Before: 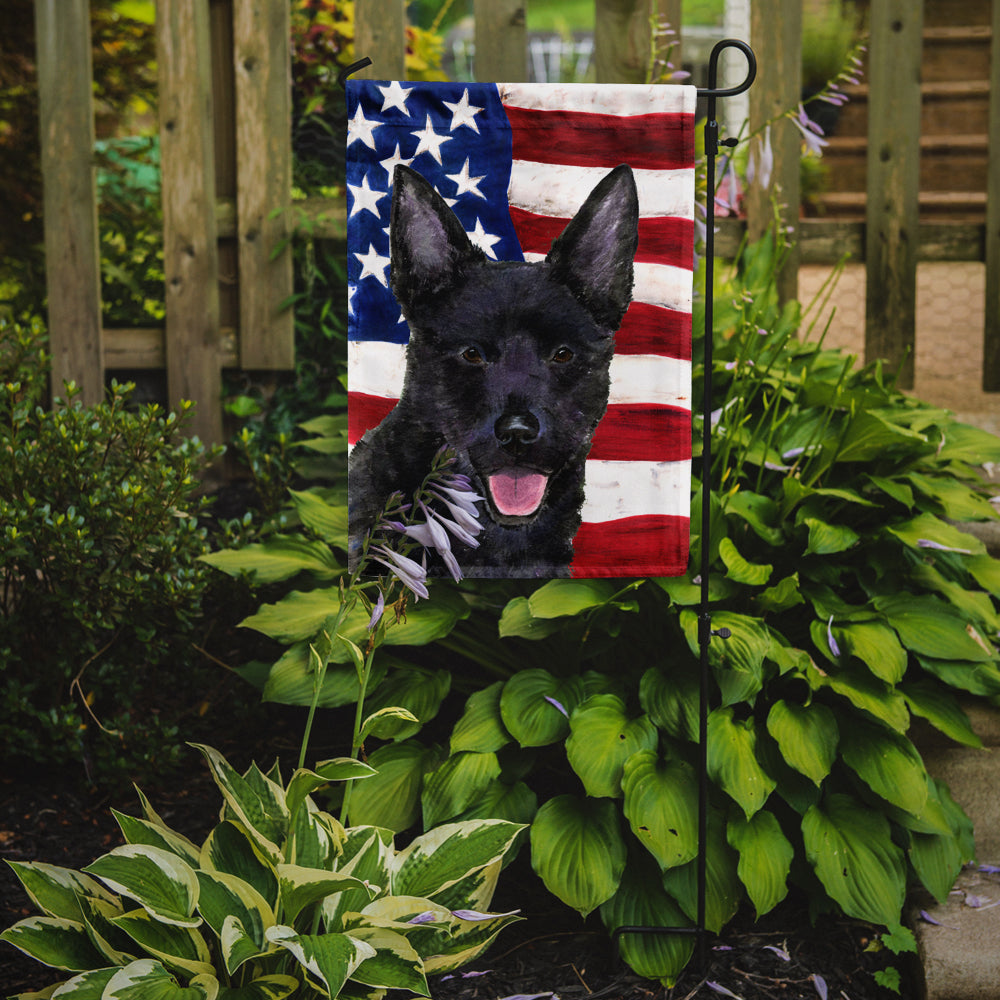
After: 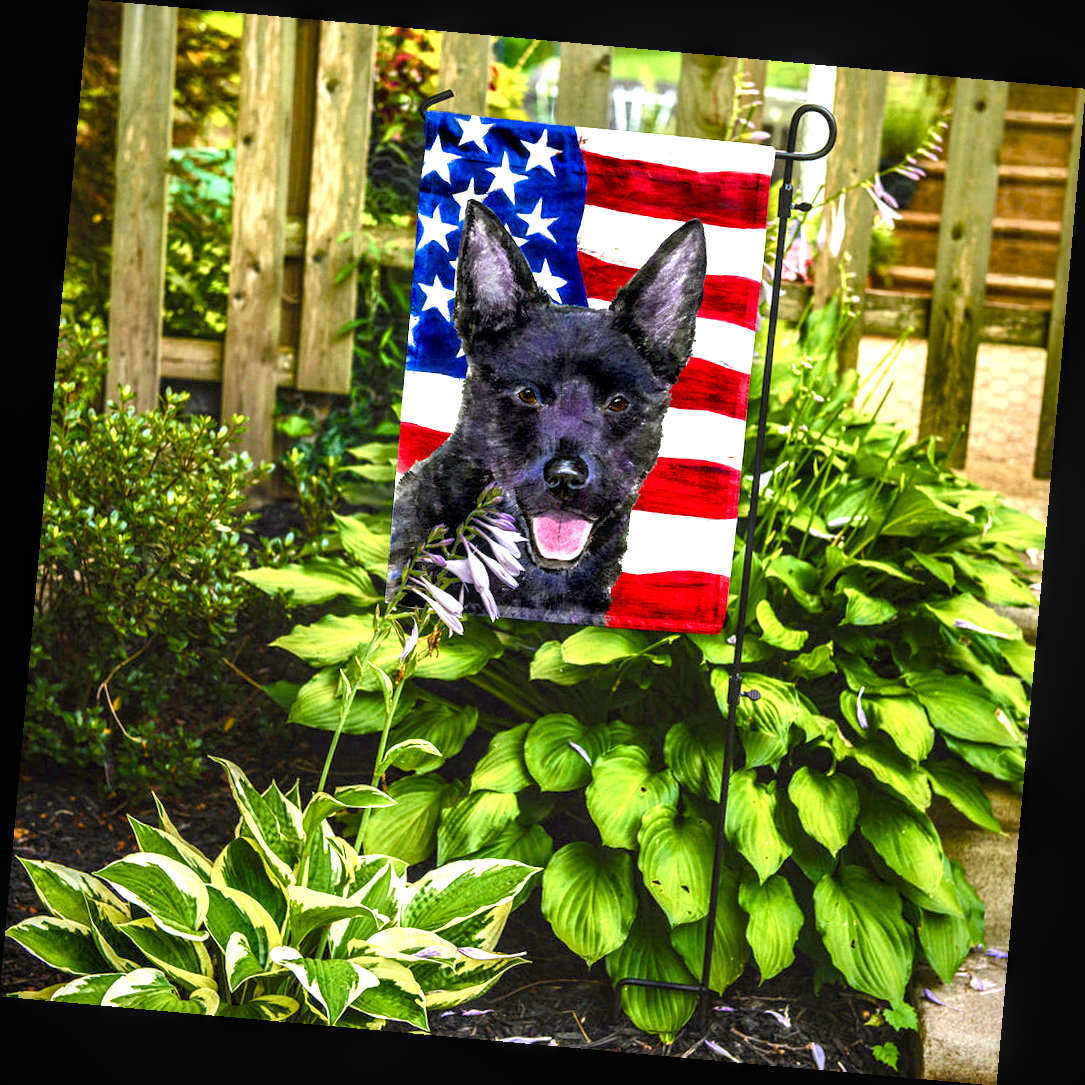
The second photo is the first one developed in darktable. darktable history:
color balance rgb: shadows lift › luminance -9.41%, highlights gain › luminance 17.6%, global offset › luminance -1.45%, perceptual saturation grading › highlights -17.77%, perceptual saturation grading › mid-tones 33.1%, perceptual saturation grading › shadows 50.52%, global vibrance 24.22%
local contrast: on, module defaults
exposure: black level correction 0, exposure 1.741 EV, compensate exposure bias true, compensate highlight preservation false
tone equalizer: on, module defaults
rotate and perspective: rotation 5.12°, automatic cropping off
white balance: red 0.982, blue 1.018
